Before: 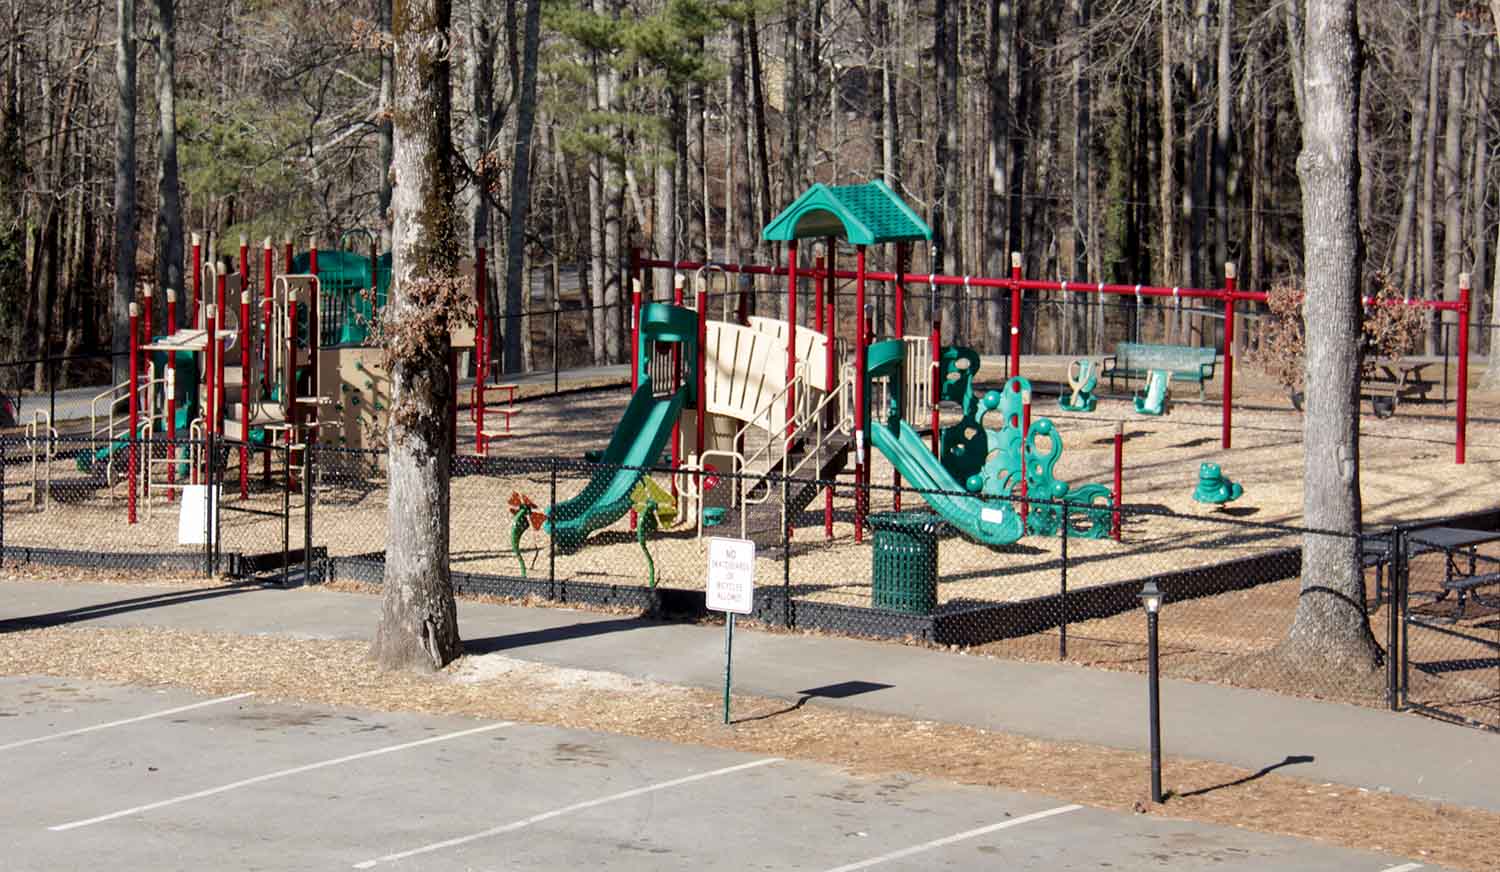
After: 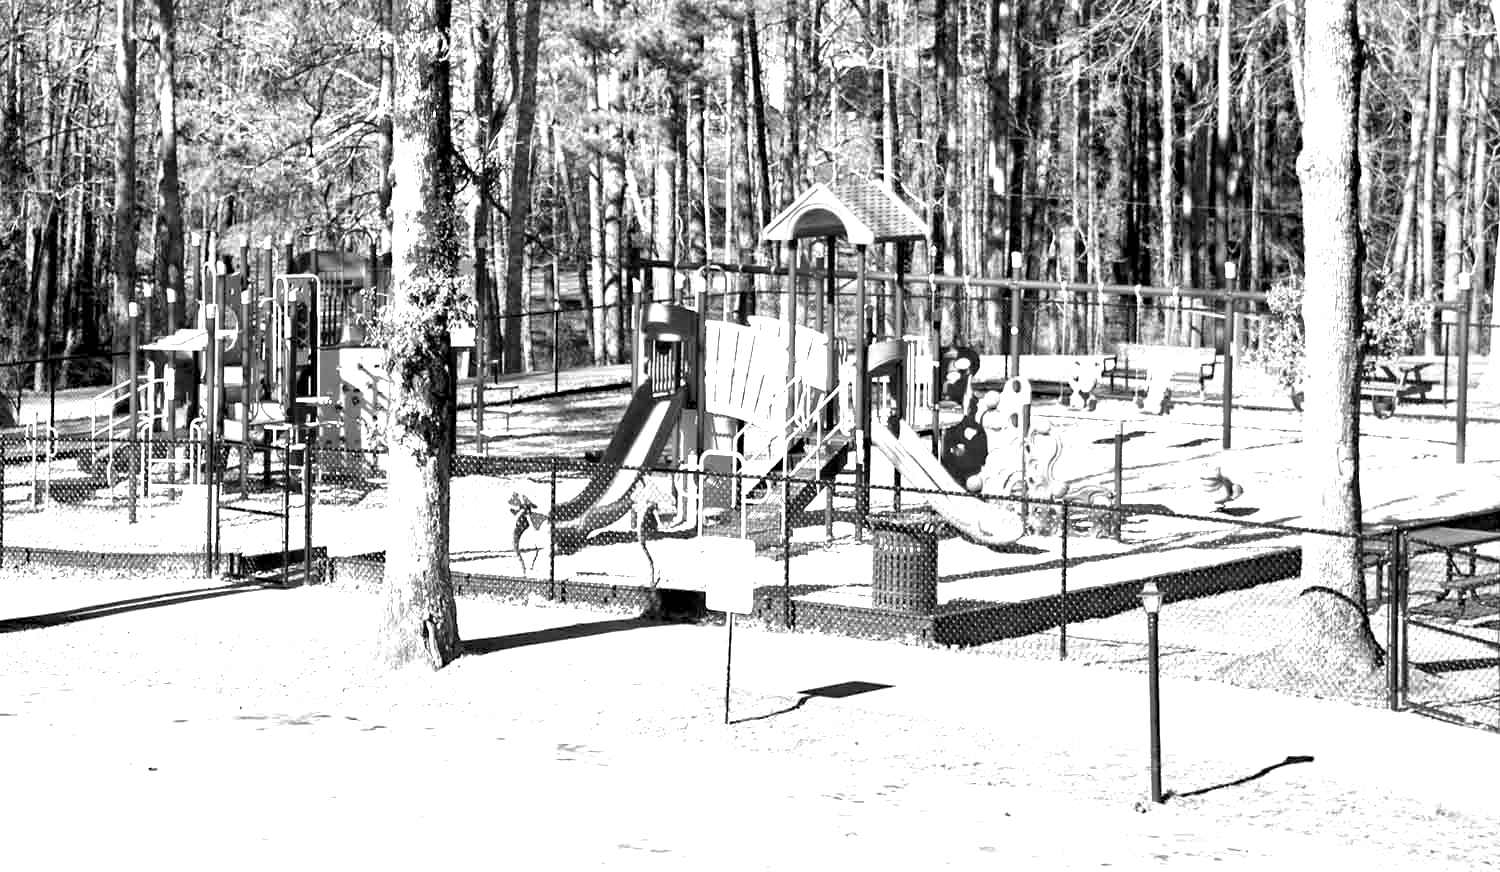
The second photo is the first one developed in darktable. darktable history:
exposure: black level correction 0, exposure 1.75 EV, compensate exposure bias true, compensate highlight preservation false
haze removal: compatibility mode true, adaptive false
monochrome: a 32, b 64, size 2.3
local contrast: mode bilateral grid, contrast 25, coarseness 60, detail 151%, midtone range 0.2
